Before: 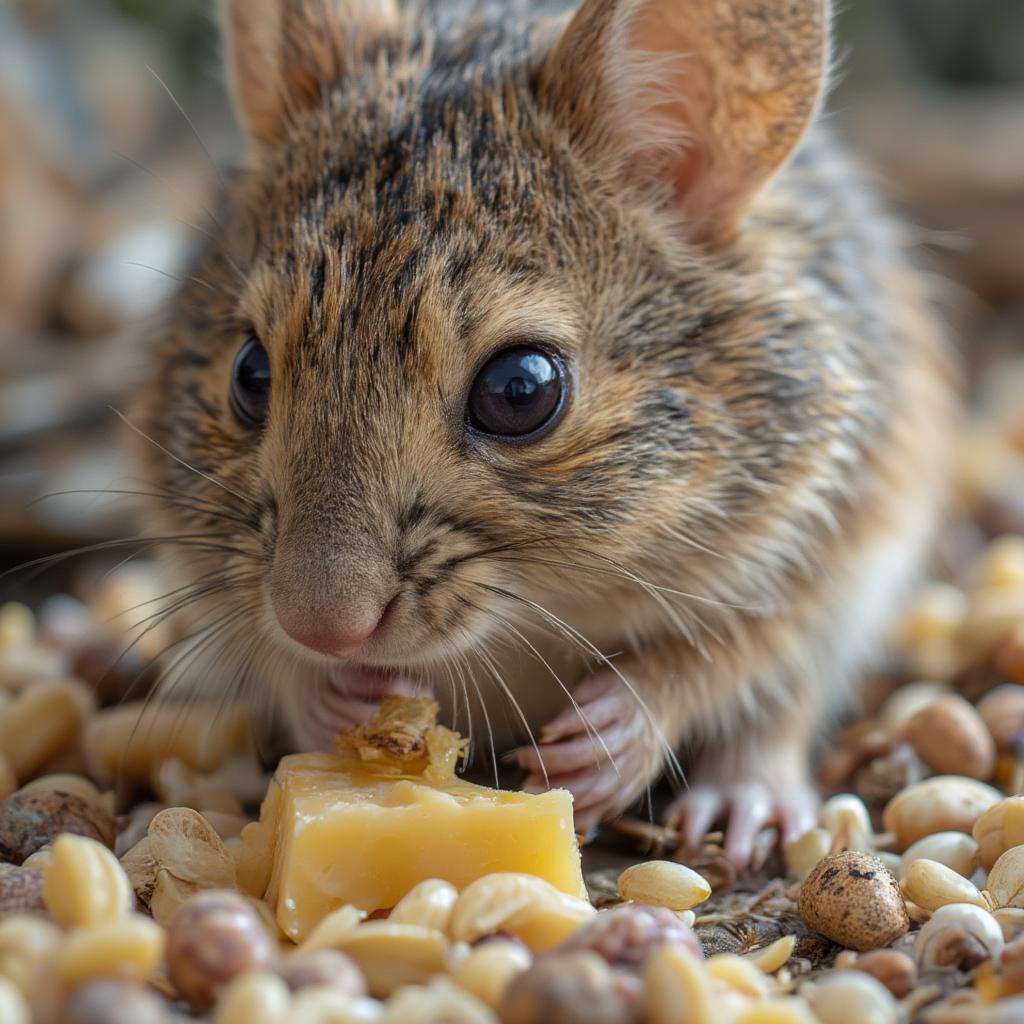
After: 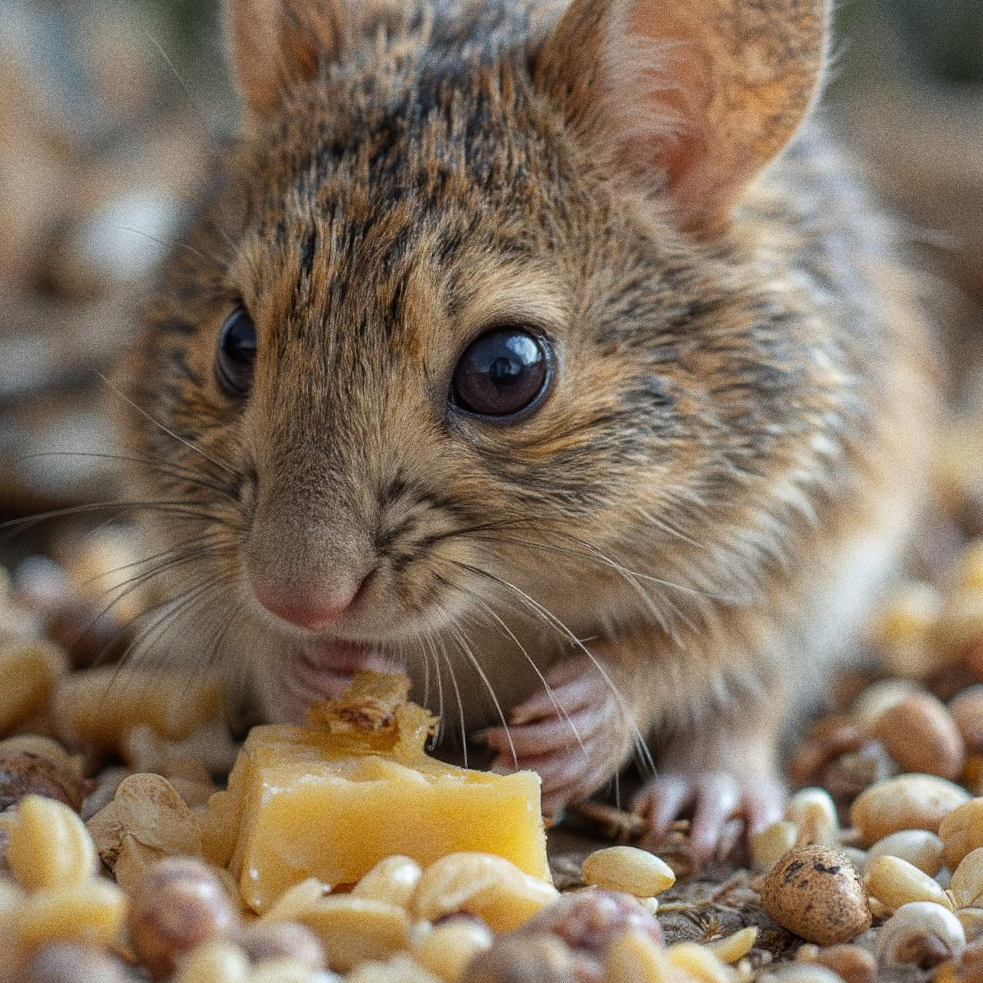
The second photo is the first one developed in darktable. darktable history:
crop and rotate: angle -2.38°
grain: coarseness 0.09 ISO, strength 40%
